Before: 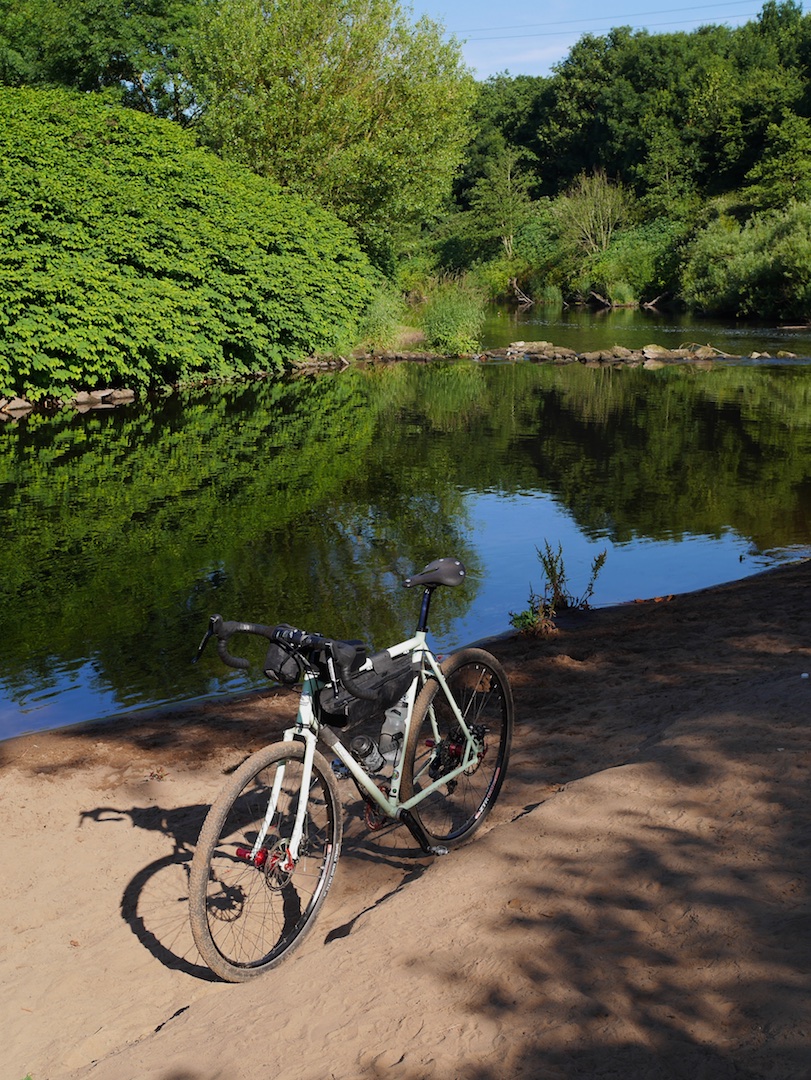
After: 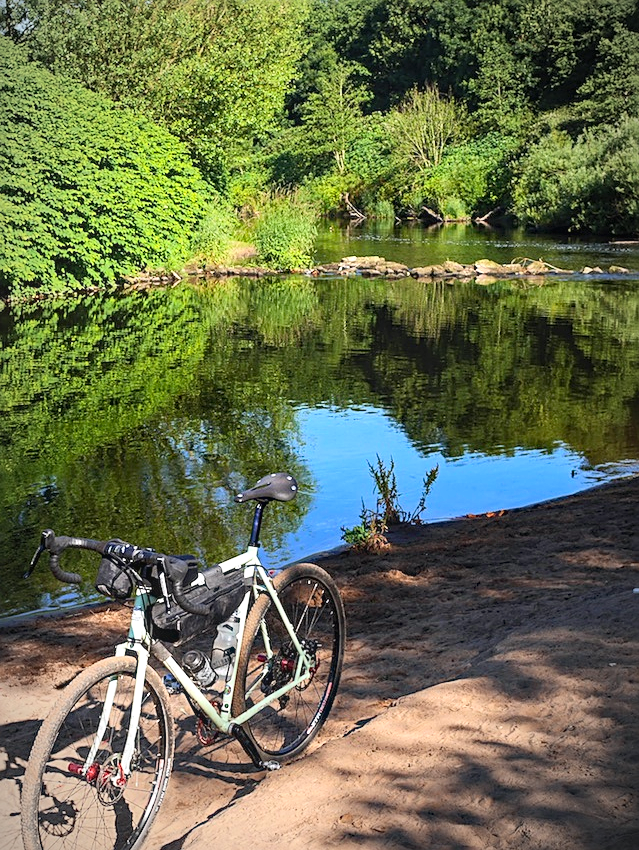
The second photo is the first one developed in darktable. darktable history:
contrast brightness saturation: contrast 0.2, brightness 0.15, saturation 0.14
shadows and highlights: radius 93.07, shadows -14.46, white point adjustment 0.23, highlights 31.48, compress 48.23%, highlights color adjustment 52.79%, soften with gaussian
sharpen: on, module defaults
crop and rotate: left 20.74%, top 7.912%, right 0.375%, bottom 13.378%
local contrast: detail 110%
vignetting: fall-off radius 60%, automatic ratio true
haze removal: compatibility mode true, adaptive false
exposure: black level correction 0.001, exposure 0.5 EV, compensate exposure bias true, compensate highlight preservation false
